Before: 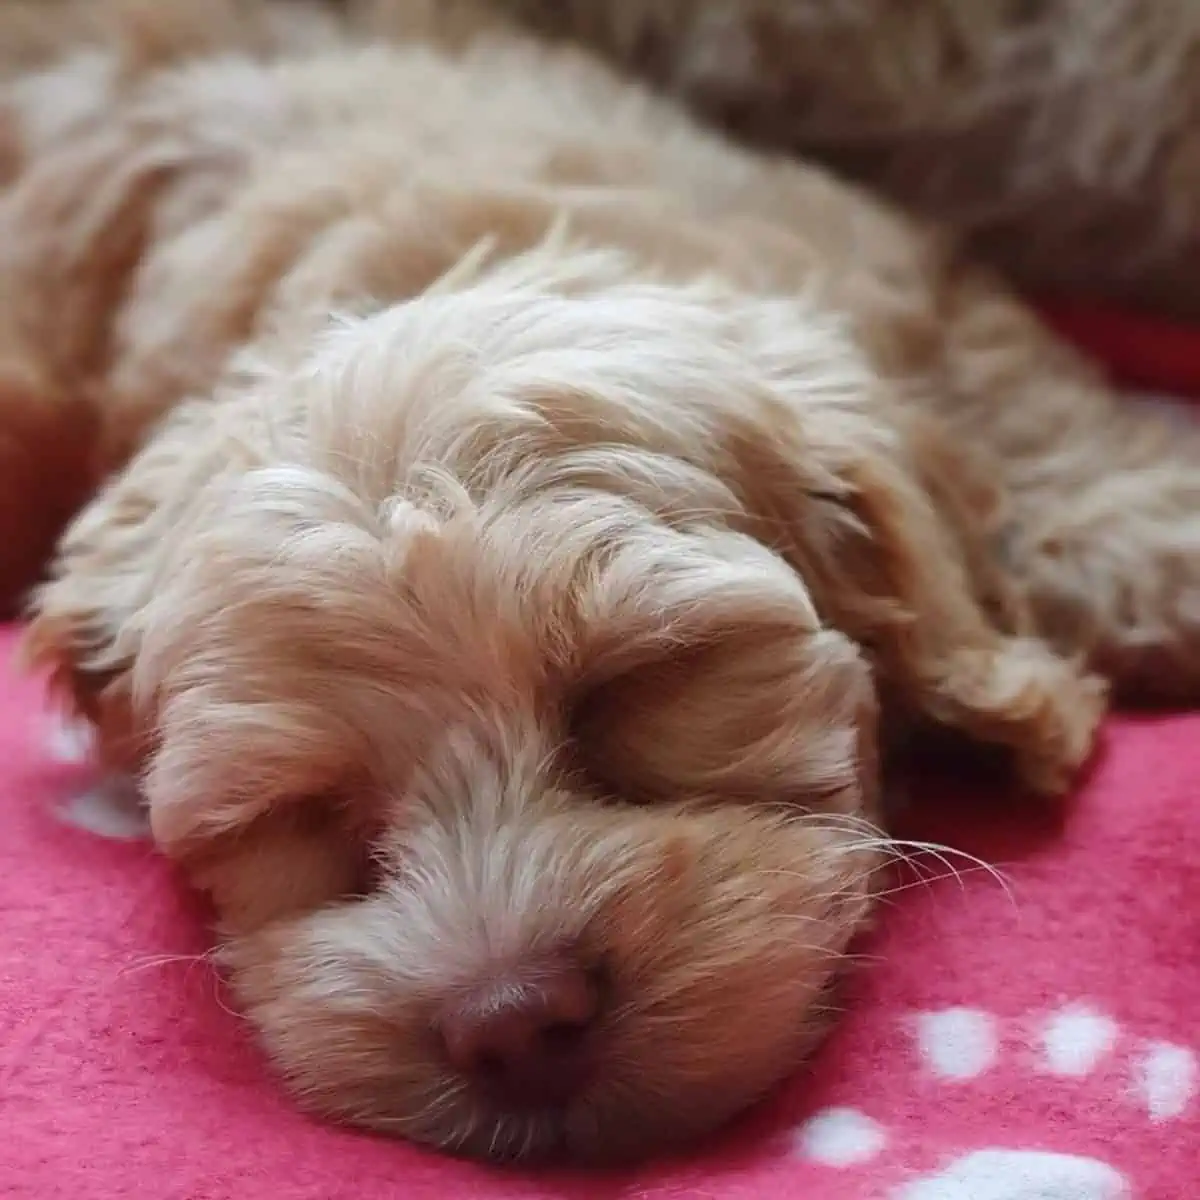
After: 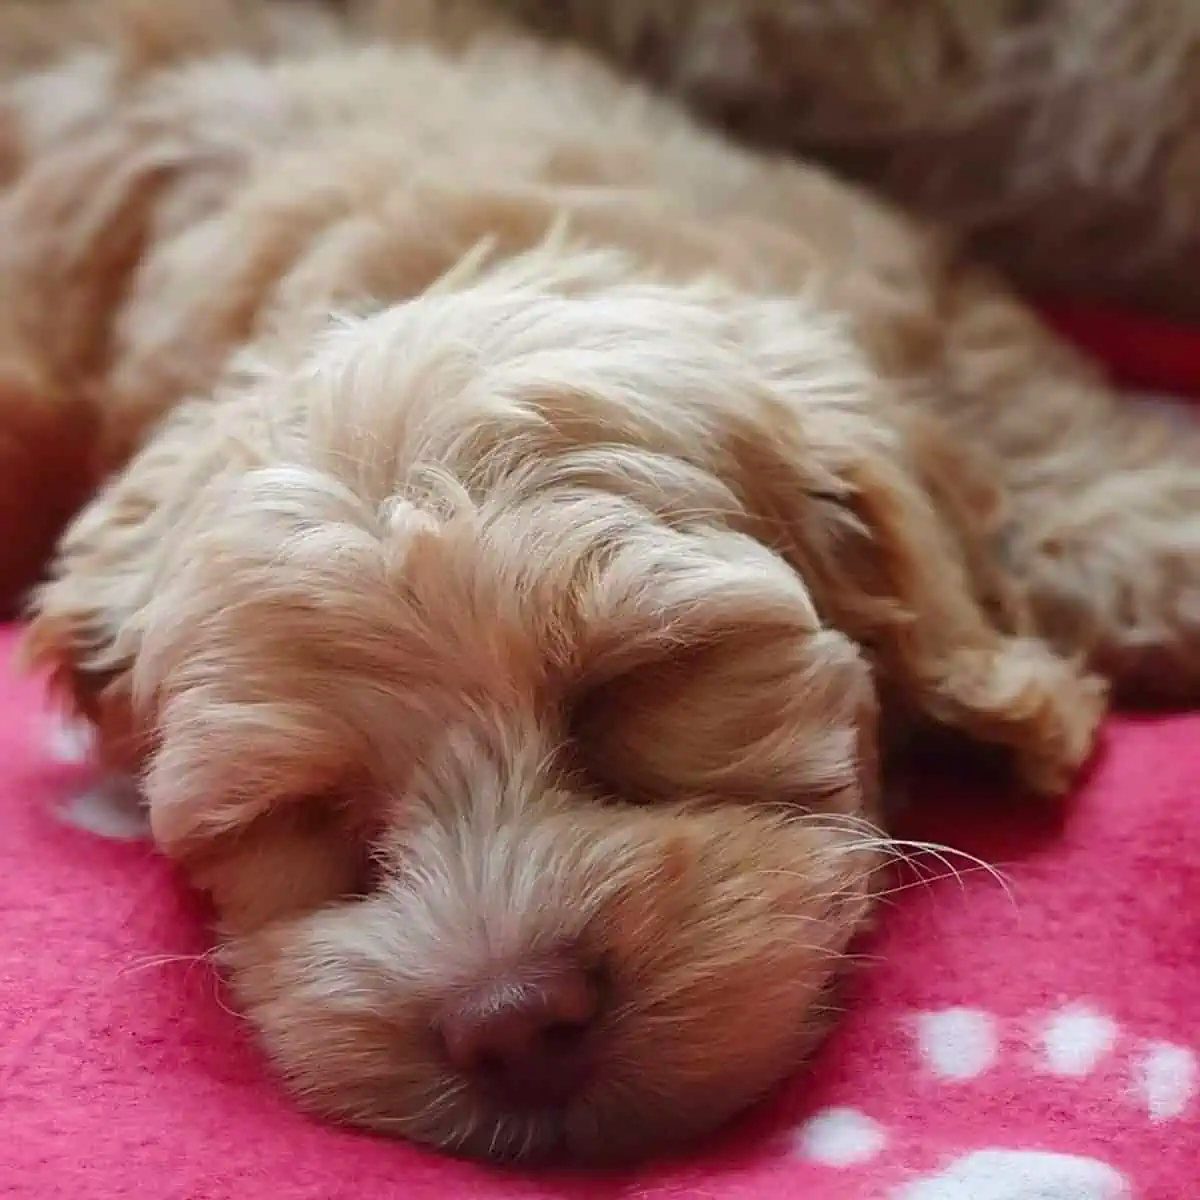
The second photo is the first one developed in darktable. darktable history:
sharpen: amount 0.208
color correction: highlights a* 0.515, highlights b* 2.85, saturation 1.09
